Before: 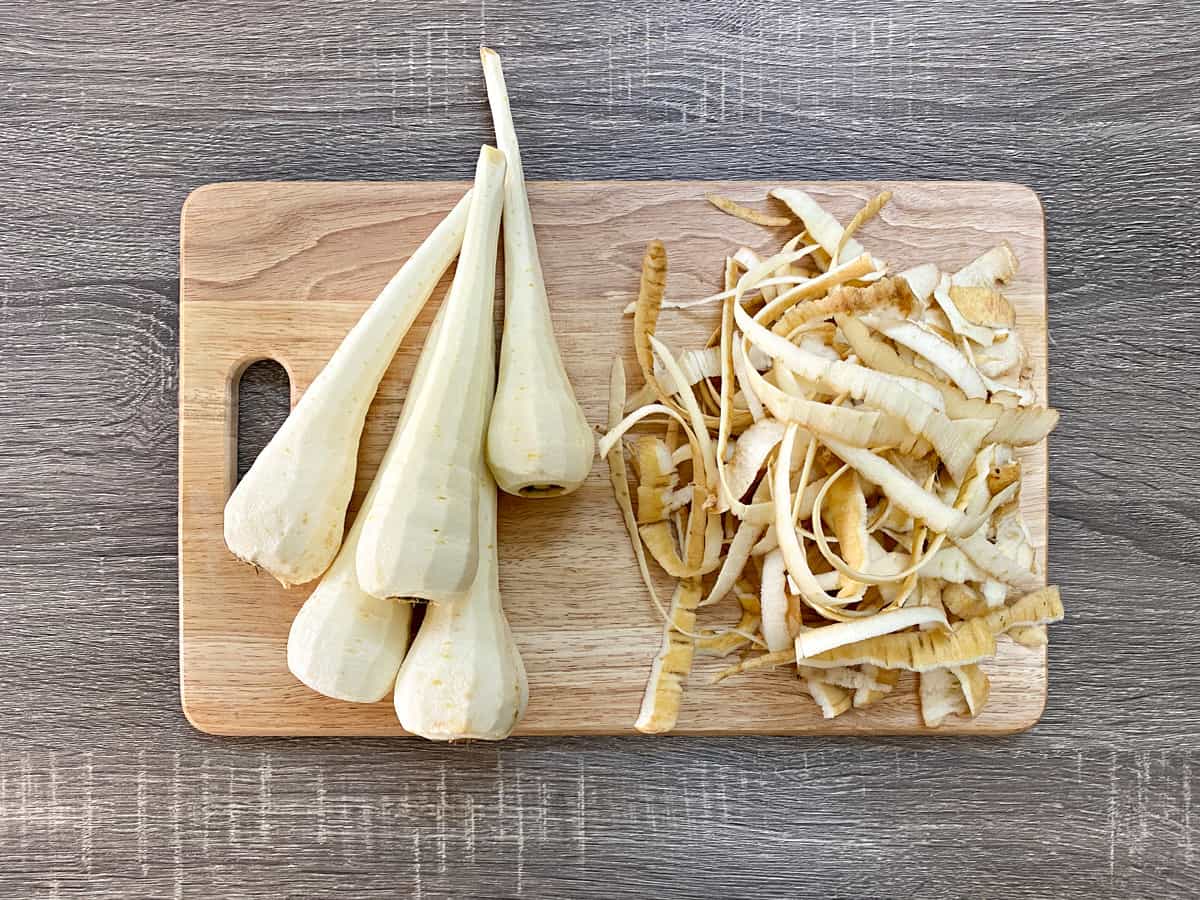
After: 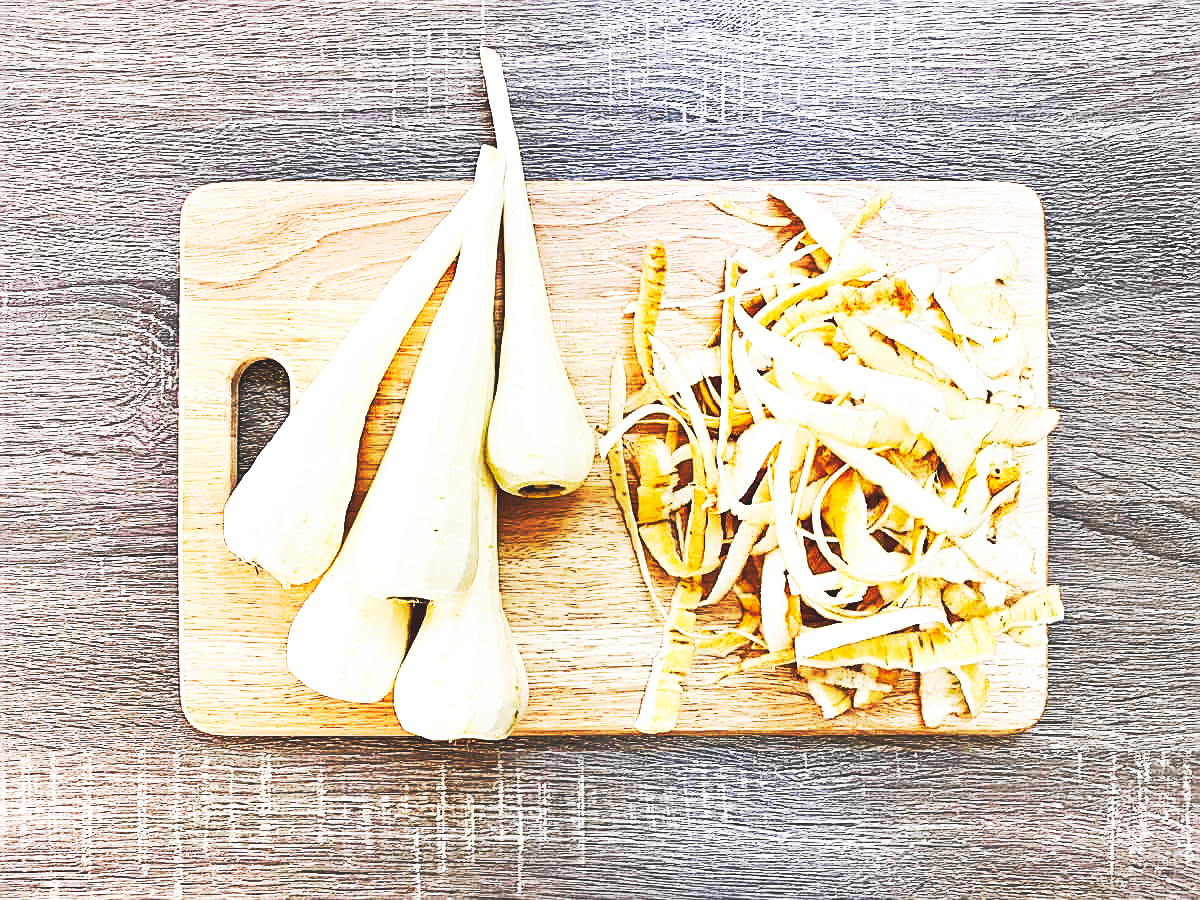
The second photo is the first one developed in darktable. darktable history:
sharpen: on, module defaults
base curve: curves: ch0 [(0, 0.015) (0.085, 0.116) (0.134, 0.298) (0.19, 0.545) (0.296, 0.764) (0.599, 0.982) (1, 1)], preserve colors none
velvia: strength 17%
